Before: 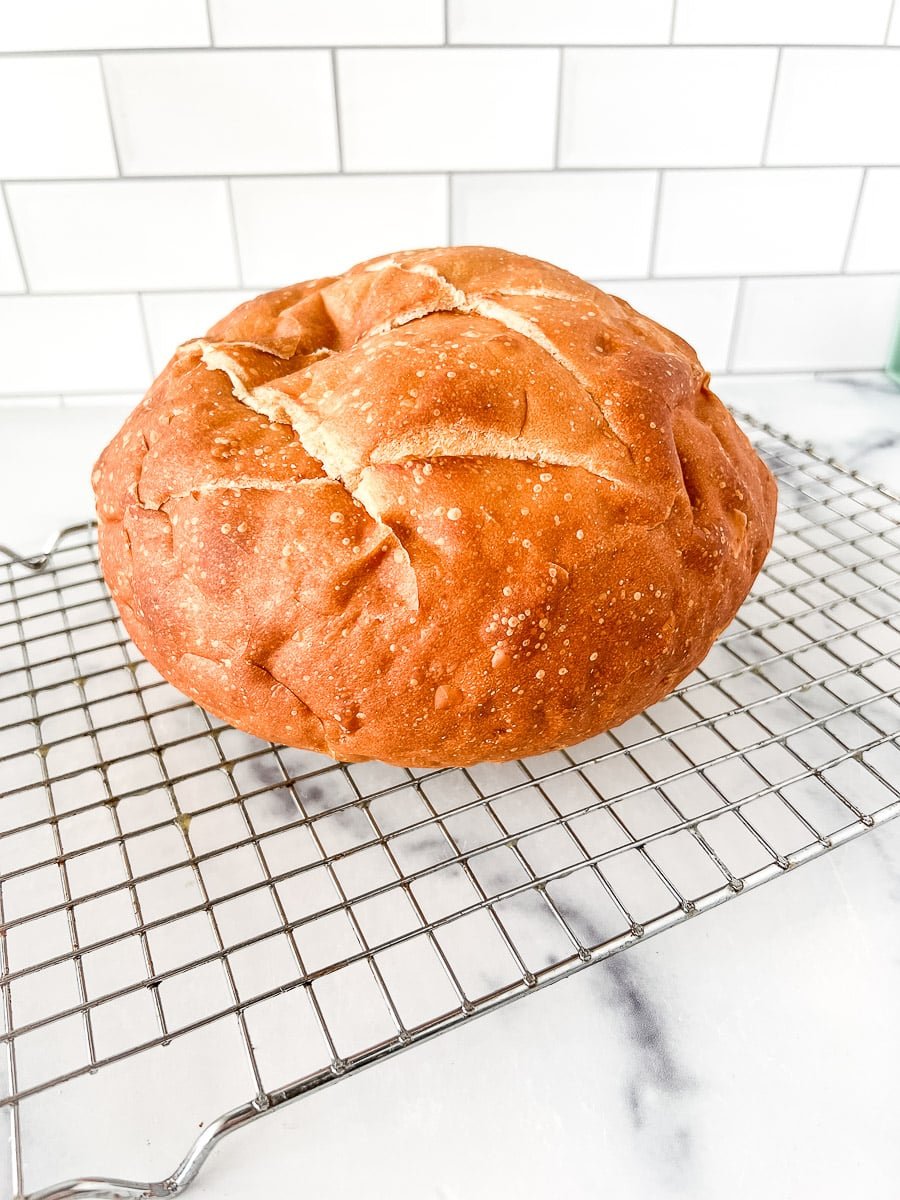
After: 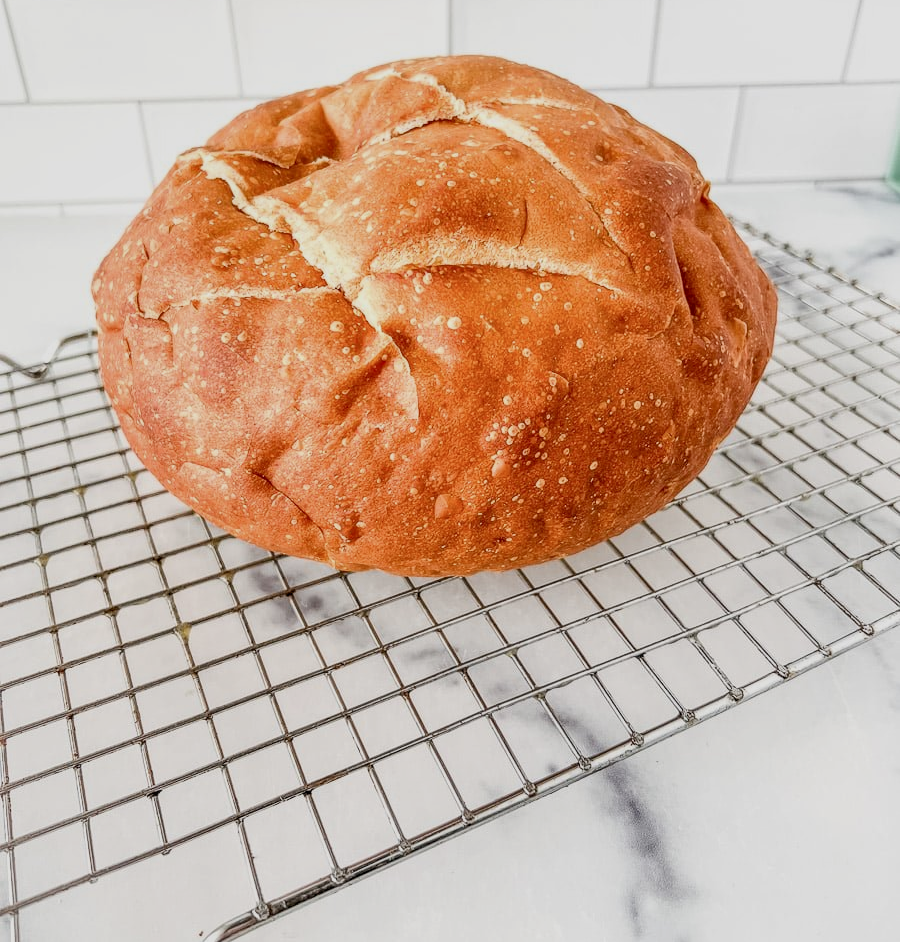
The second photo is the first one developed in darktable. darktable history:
filmic rgb: black relative exposure -16 EV, white relative exposure 4.04 EV, target black luminance 0%, hardness 7.63, latitude 72.91%, contrast 0.907, highlights saturation mix 11.13%, shadows ↔ highlights balance -0.372%
local contrast: on, module defaults
crop and rotate: top 15.938%, bottom 5.539%
